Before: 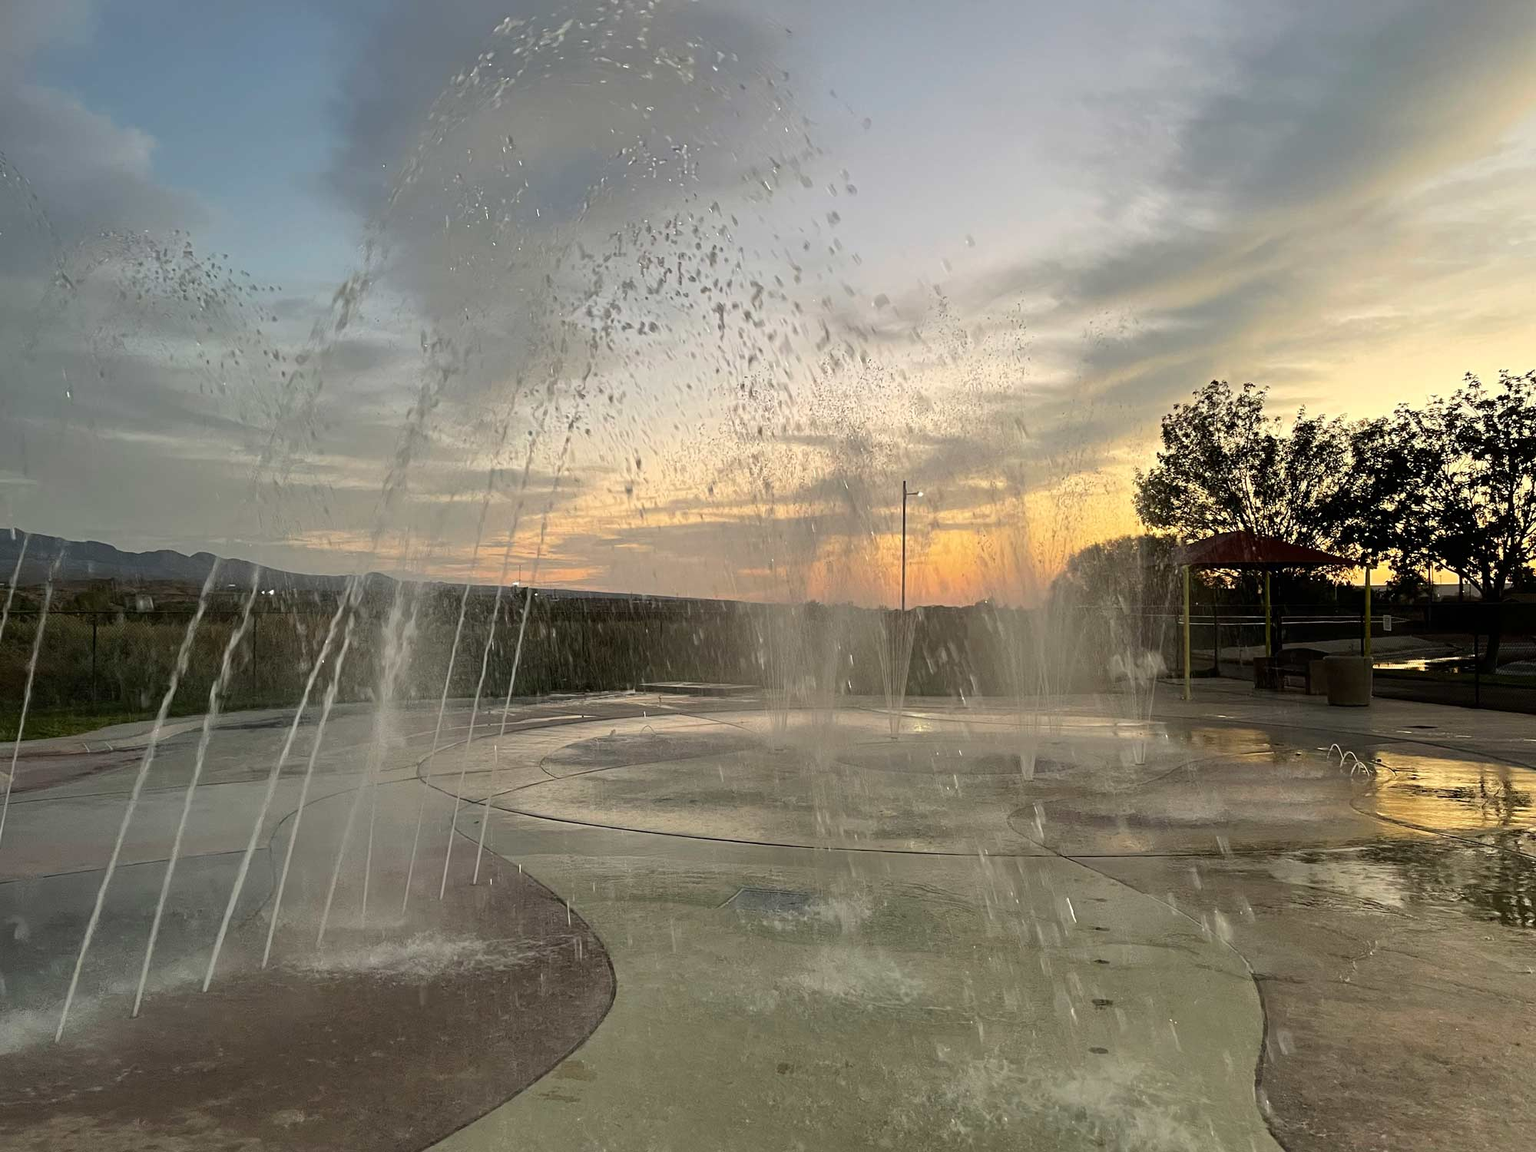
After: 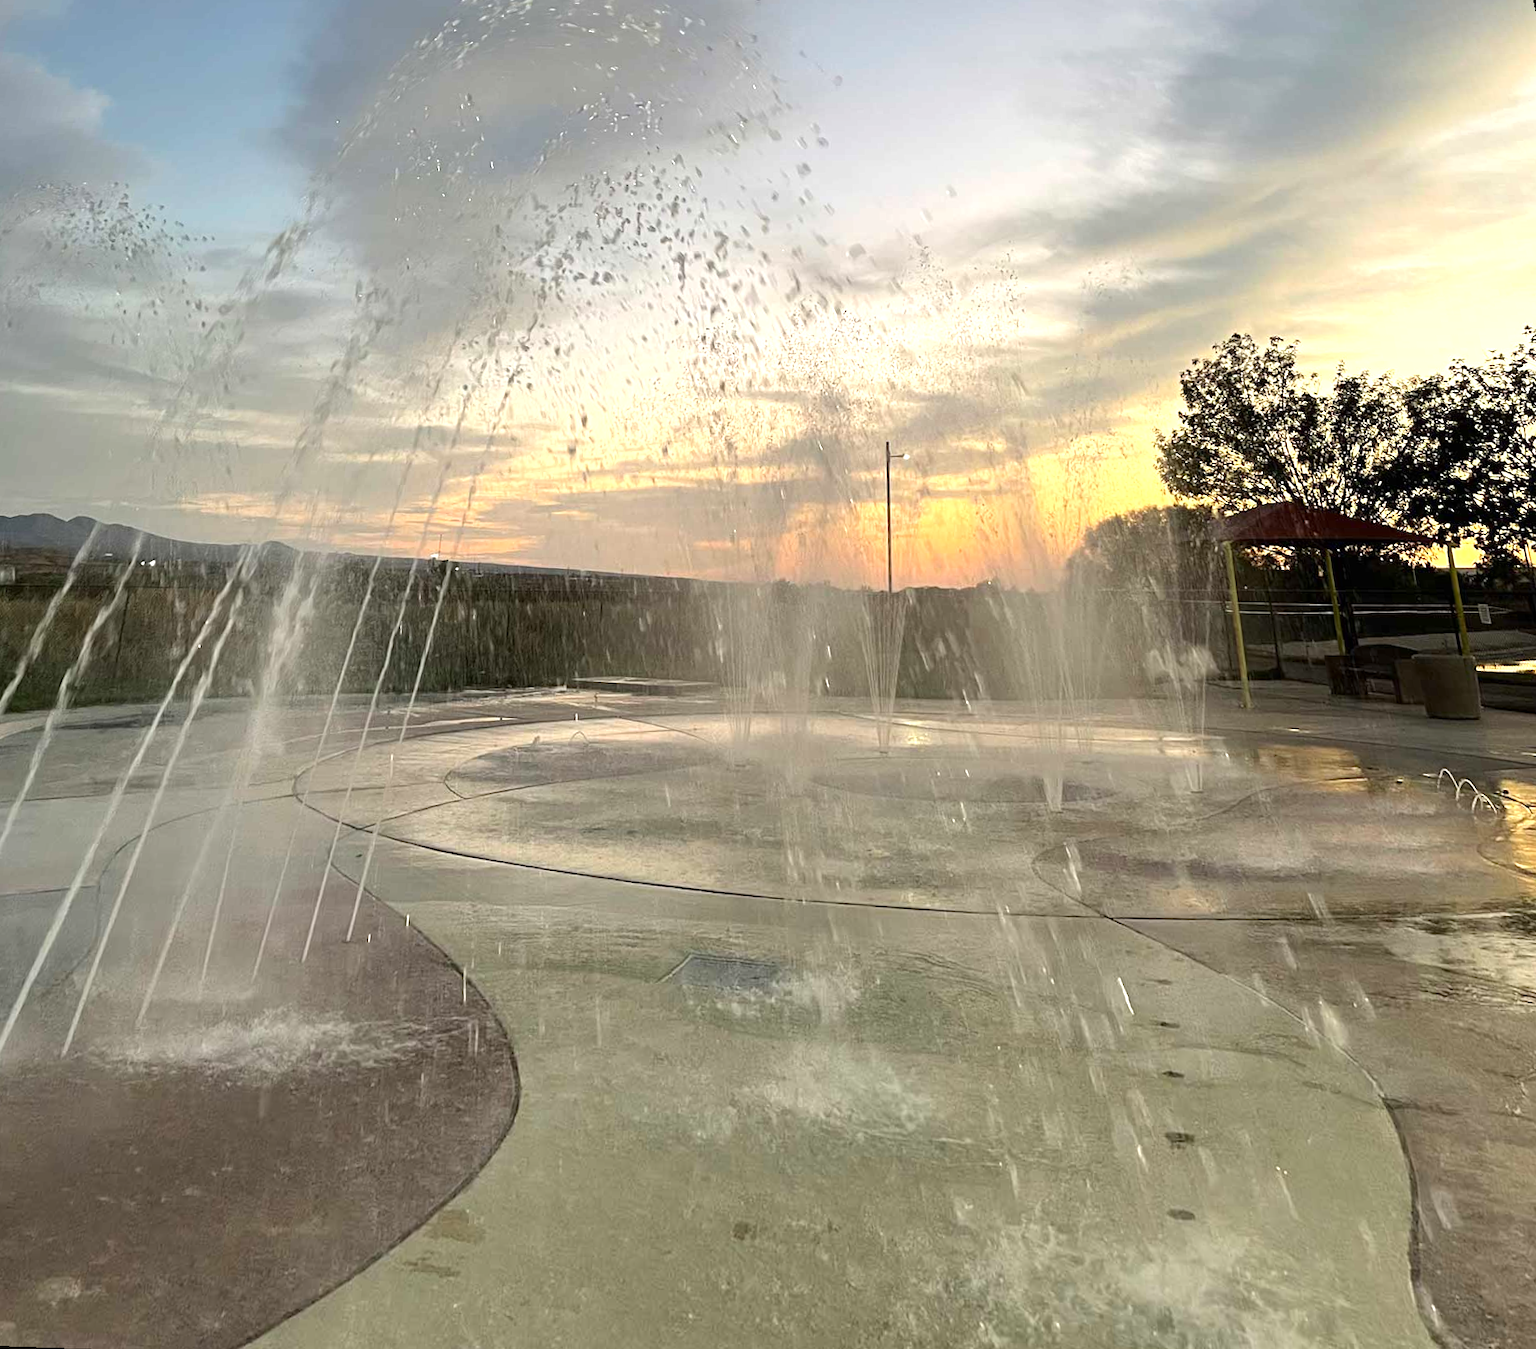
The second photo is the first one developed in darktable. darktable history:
exposure: exposure 0.64 EV, compensate highlight preservation false
rotate and perspective: rotation 0.72°, lens shift (vertical) -0.352, lens shift (horizontal) -0.051, crop left 0.152, crop right 0.859, crop top 0.019, crop bottom 0.964
crop: left 0.434%, top 0.485%, right 0.244%, bottom 0.386%
